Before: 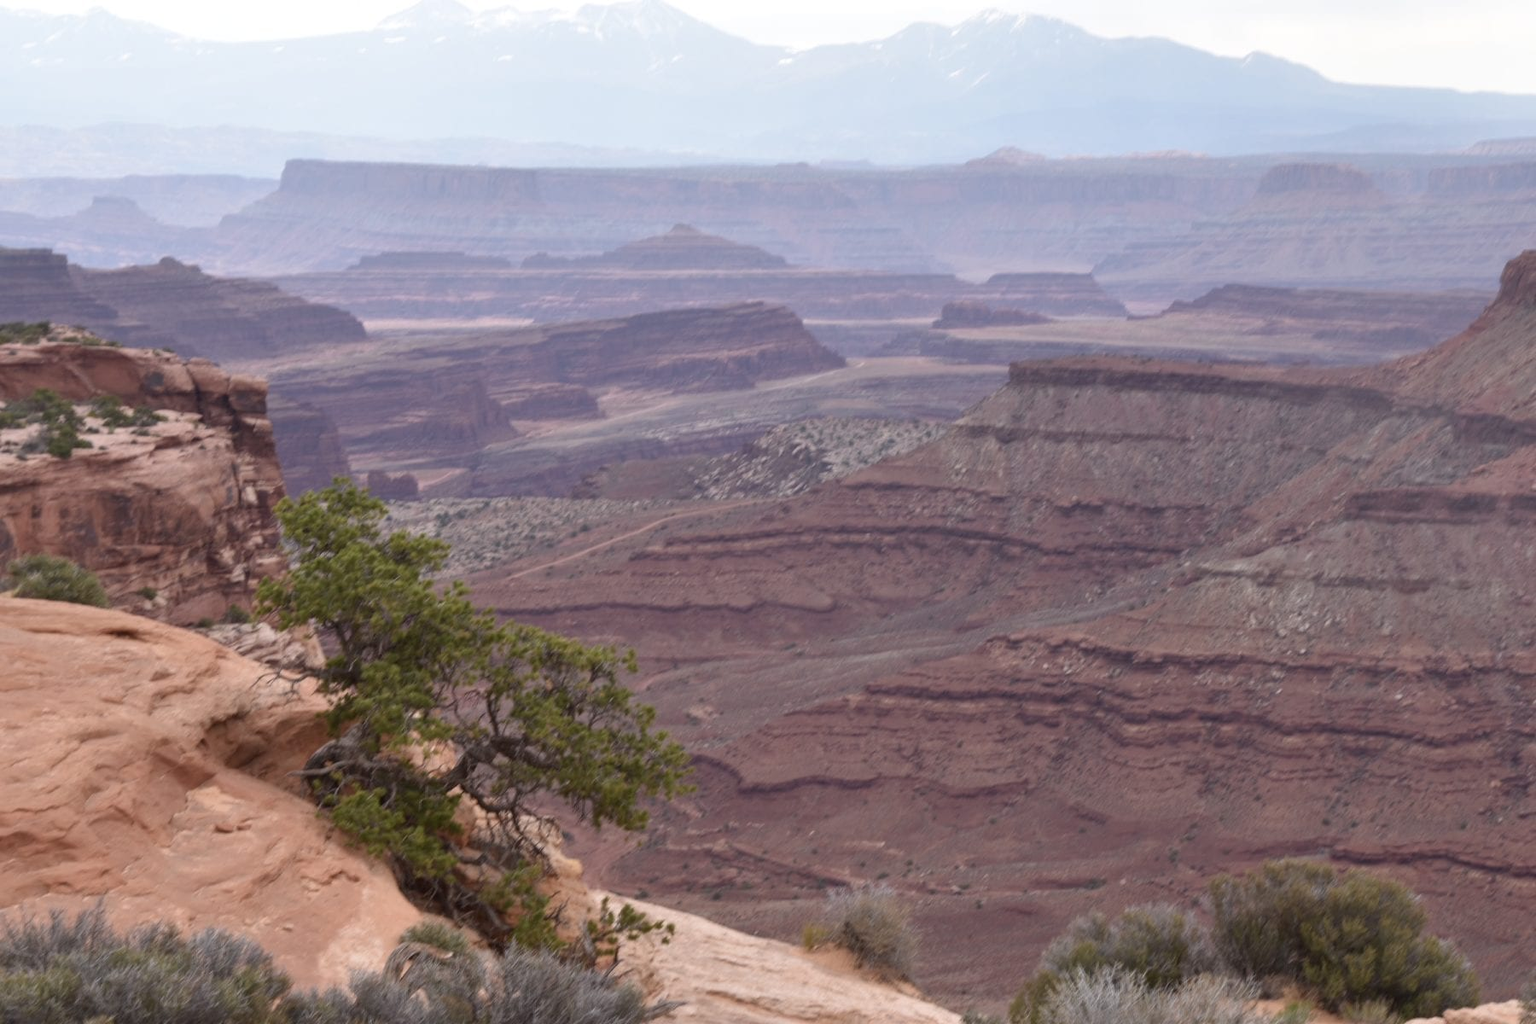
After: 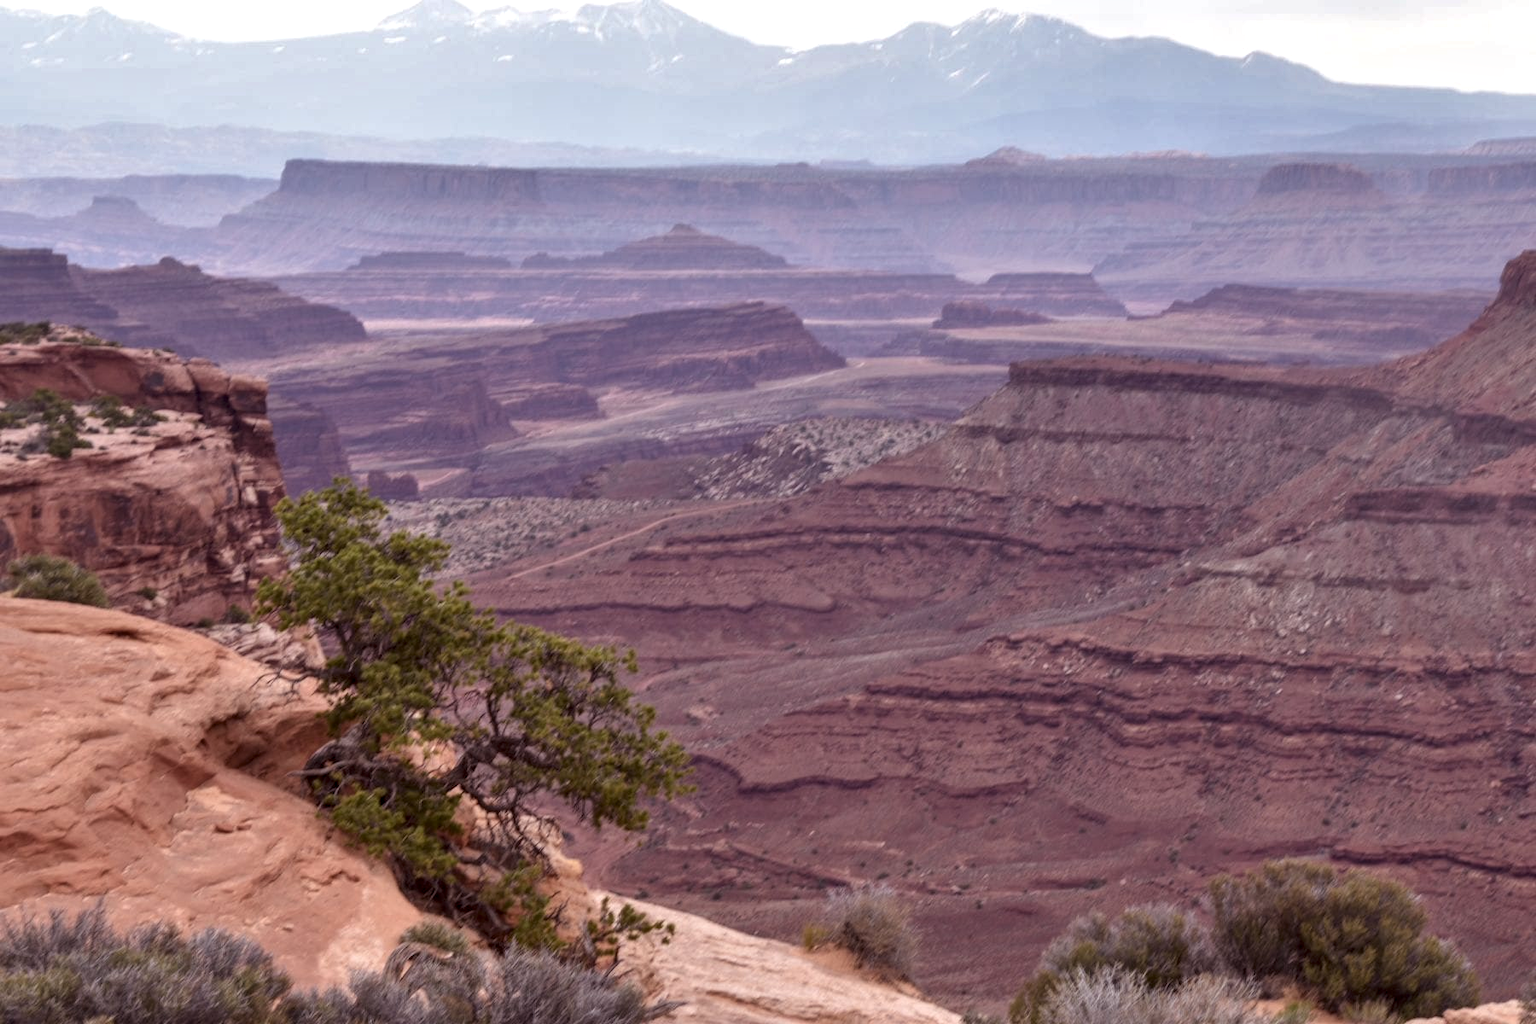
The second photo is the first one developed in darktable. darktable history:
color balance rgb: power › luminance -8%, power › chroma 1.33%, power › hue 330.46°, perceptual saturation grading › global saturation 5.573%, global vibrance 20%
contrast equalizer: octaves 7, y [[0.5, 0.5, 0.544, 0.569, 0.5, 0.5], [0.5 ×6], [0.5 ×6], [0 ×6], [0 ×6]], mix 0.135
shadows and highlights: low approximation 0.01, soften with gaussian
local contrast: highlights 26%, detail 130%
